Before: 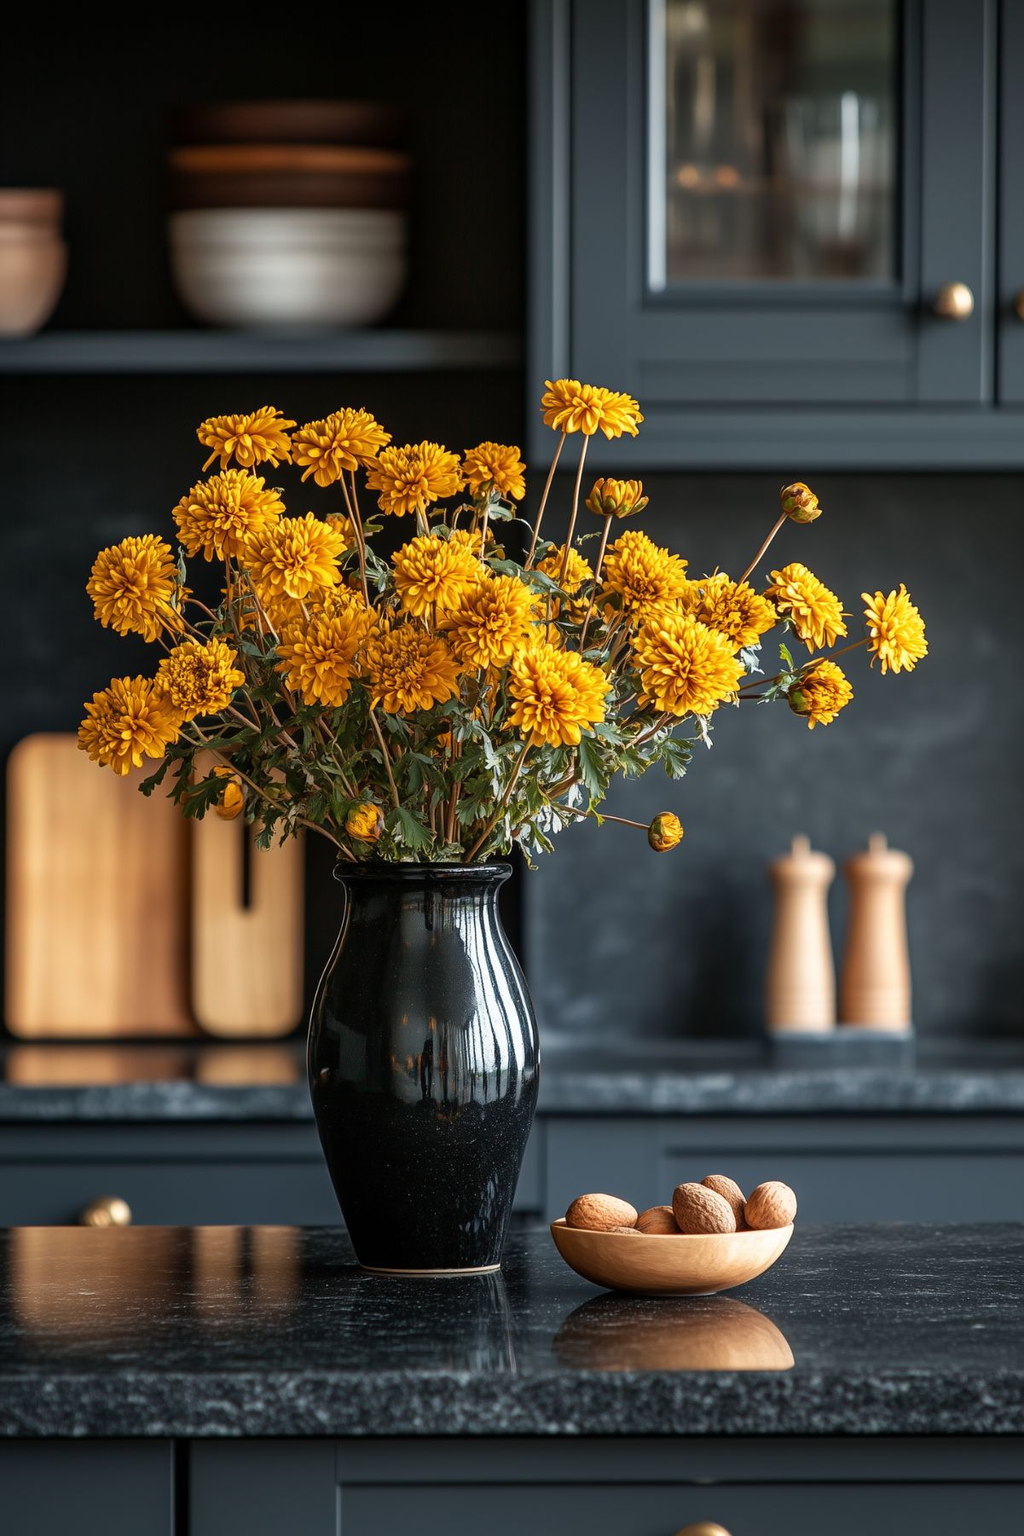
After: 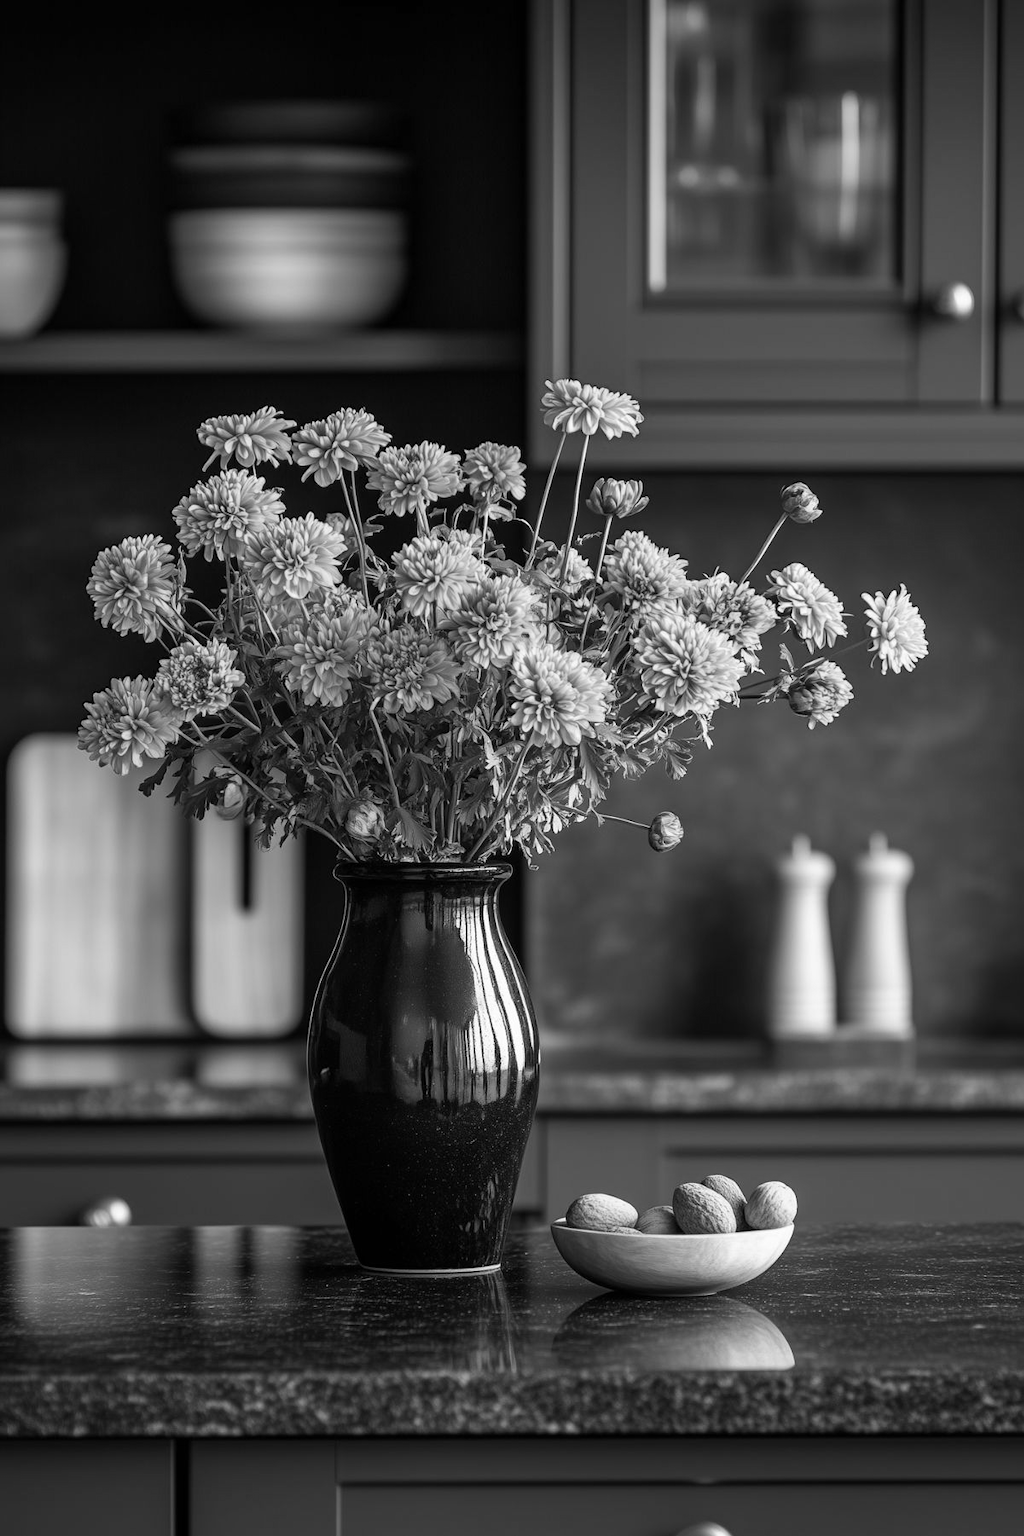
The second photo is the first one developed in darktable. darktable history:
color zones: curves: ch1 [(0.29, 0.492) (0.373, 0.185) (0.509, 0.481)]; ch2 [(0.25, 0.462) (0.749, 0.457)], mix 40.67%
color balance rgb: perceptual saturation grading › global saturation 20%, perceptual saturation grading › highlights -50%, perceptual saturation grading › shadows 30%
monochrome: on, module defaults
